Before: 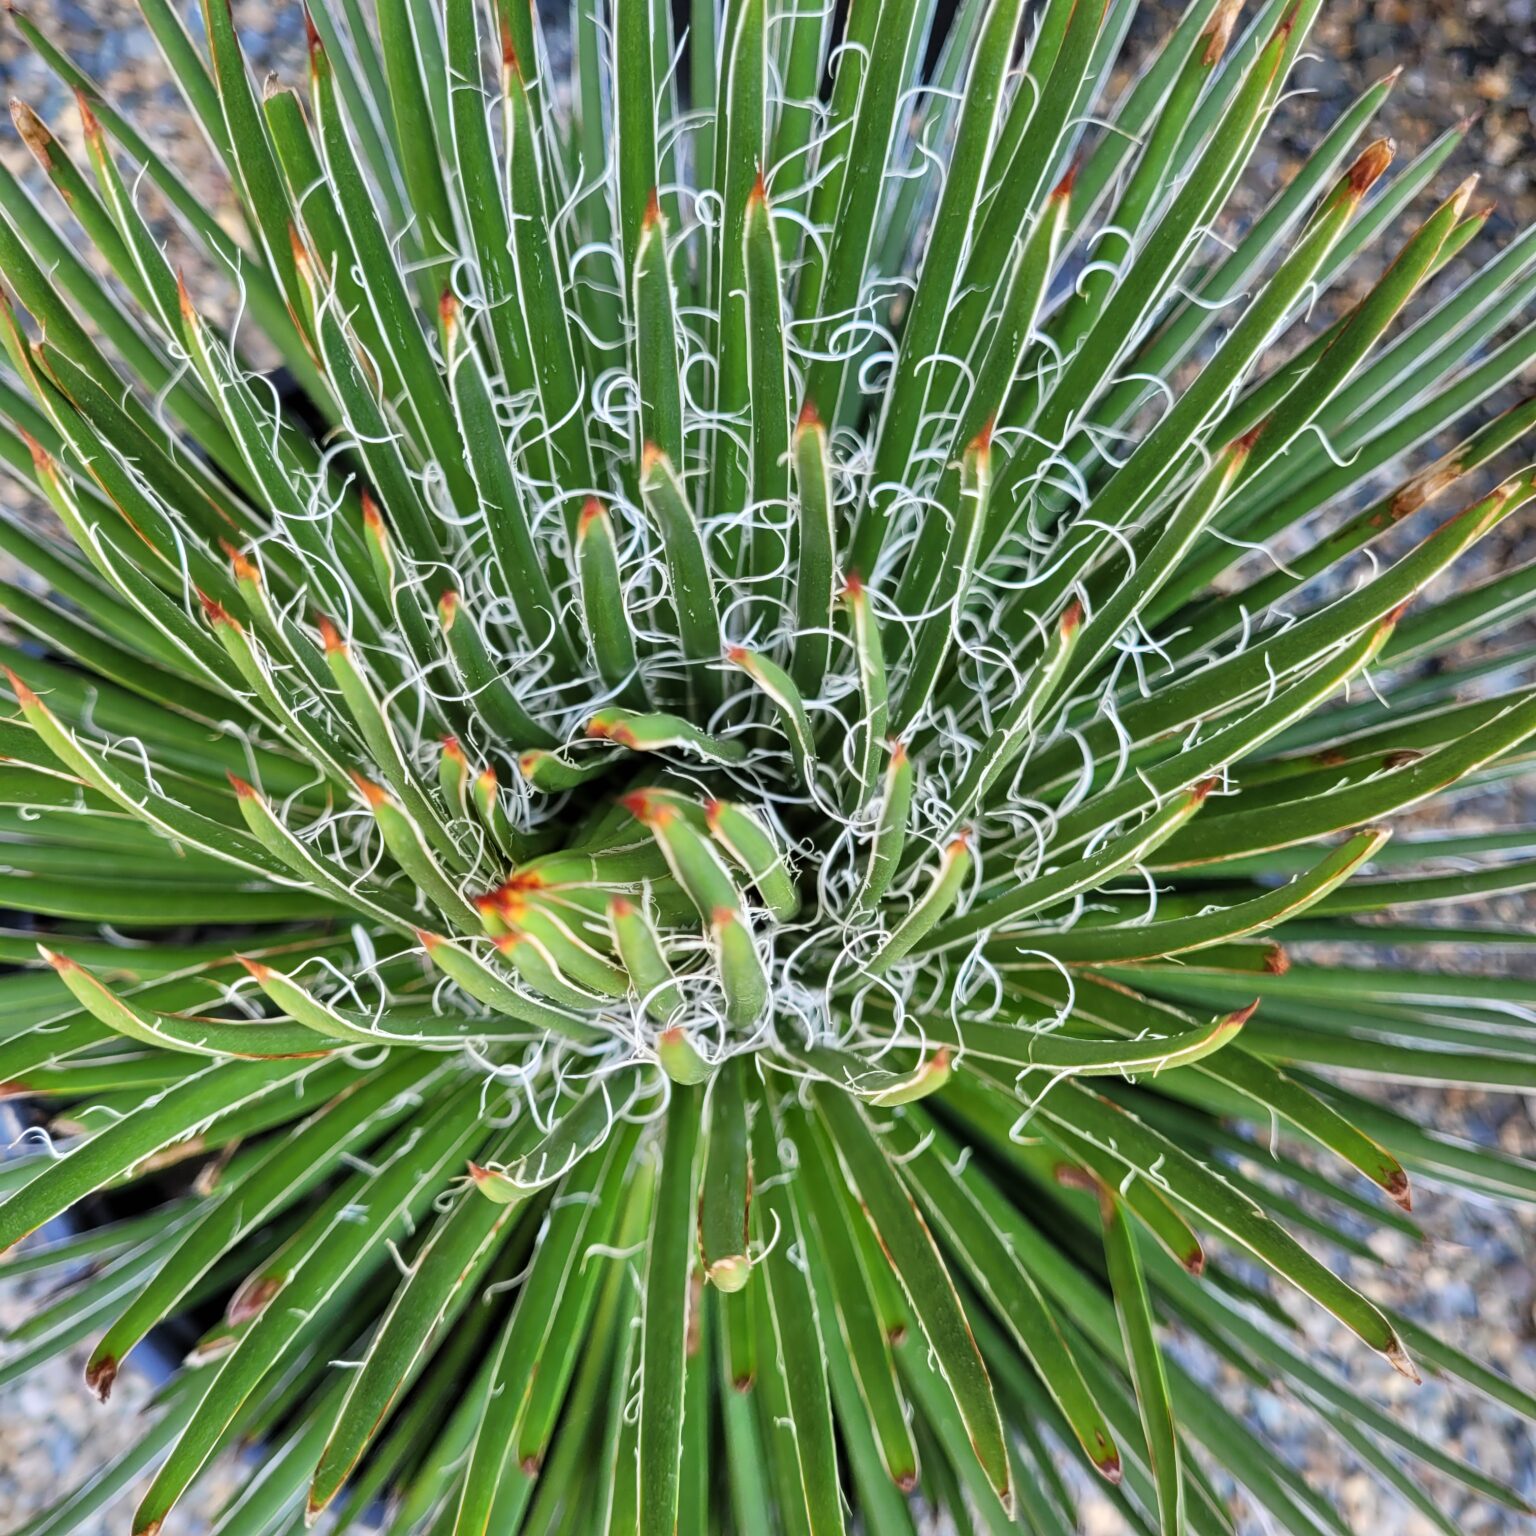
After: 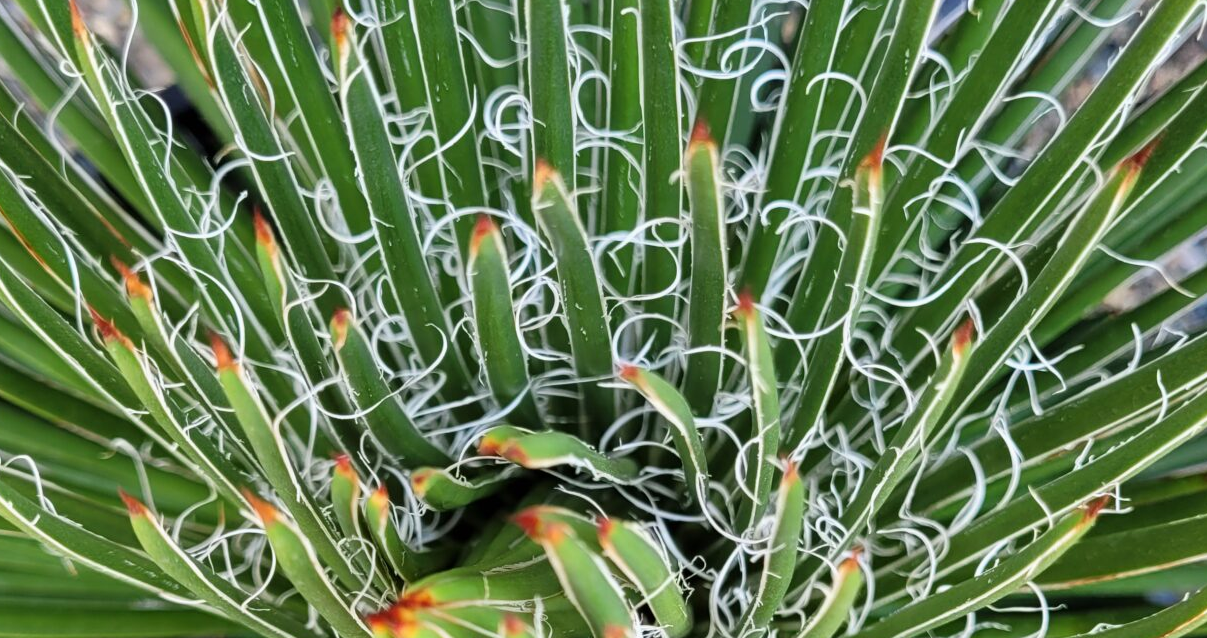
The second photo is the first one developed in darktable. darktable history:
exposure: exposure -0.048 EV, compensate highlight preservation false
crop: left 7.036%, top 18.398%, right 14.379%, bottom 40.043%
